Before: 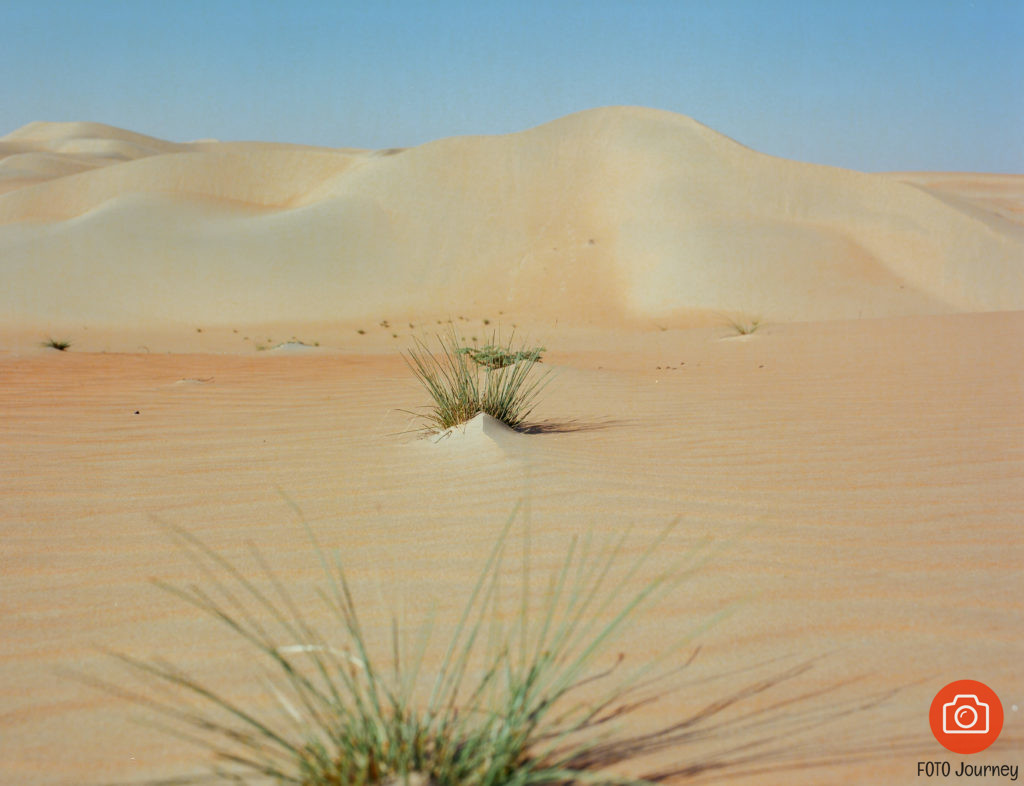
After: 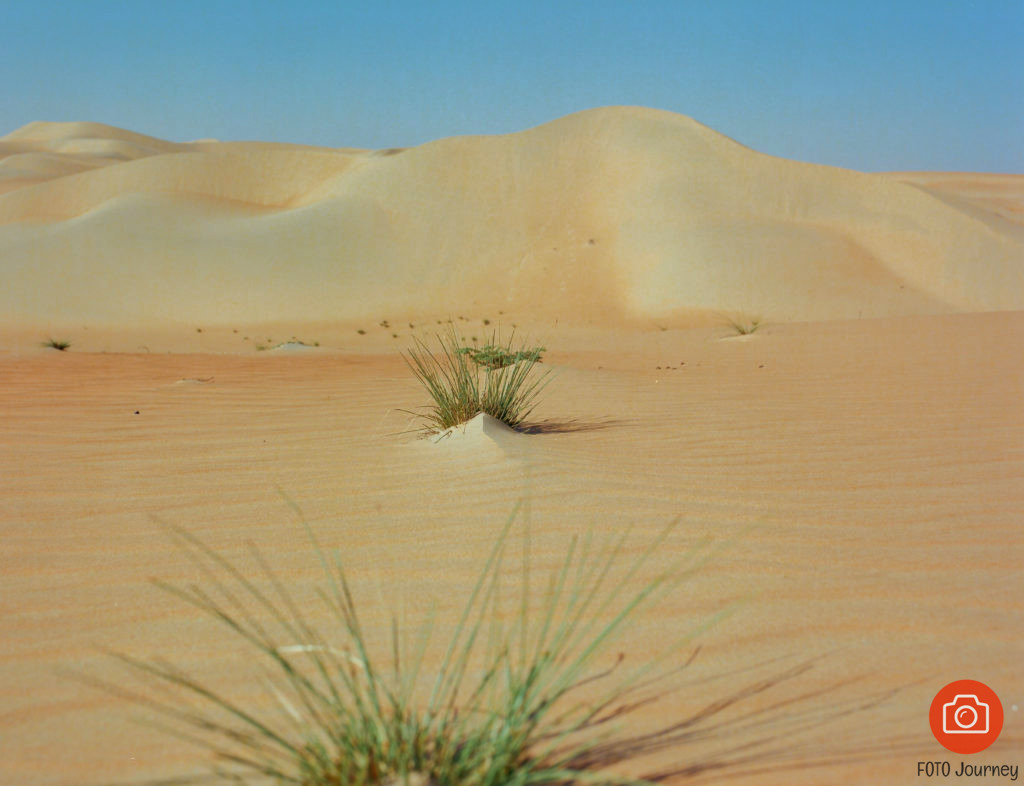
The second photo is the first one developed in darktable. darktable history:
velvia: strength 27.08%
shadows and highlights: on, module defaults
